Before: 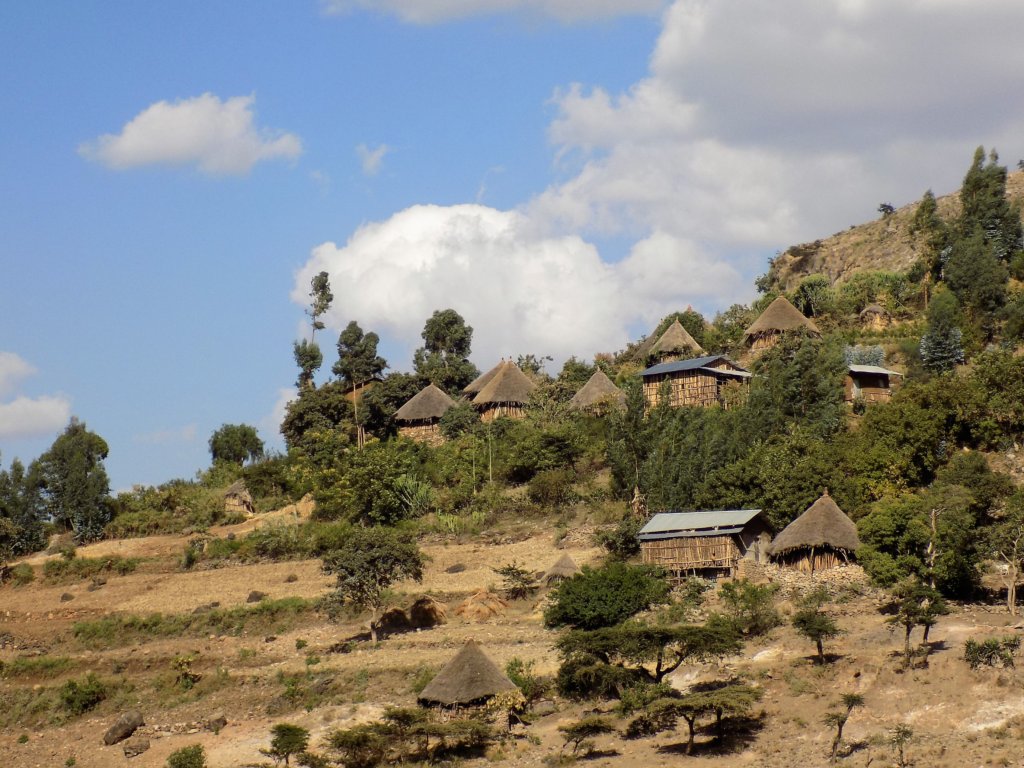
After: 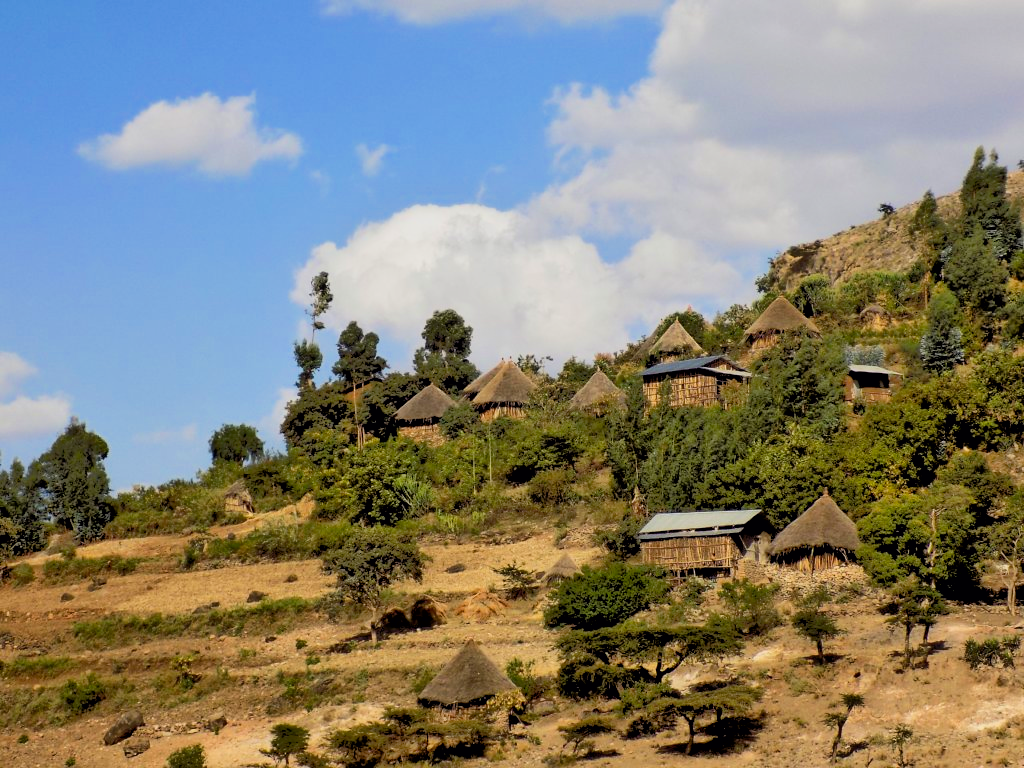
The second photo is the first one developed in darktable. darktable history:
filmic rgb: black relative exposure -7.65 EV, white relative exposure 4.56 EV, hardness 3.61, color science v6 (2022)
tone equalizer: -8 EV -0.528 EV, -7 EV -0.319 EV, -6 EV -0.083 EV, -5 EV 0.413 EV, -4 EV 0.985 EV, -3 EV 0.791 EV, -2 EV -0.01 EV, -1 EV 0.14 EV, +0 EV -0.012 EV, smoothing 1
color balance: lift [0.991, 1, 1, 1], gamma [0.996, 1, 1, 1], input saturation 98.52%, contrast 20.34%, output saturation 103.72%
